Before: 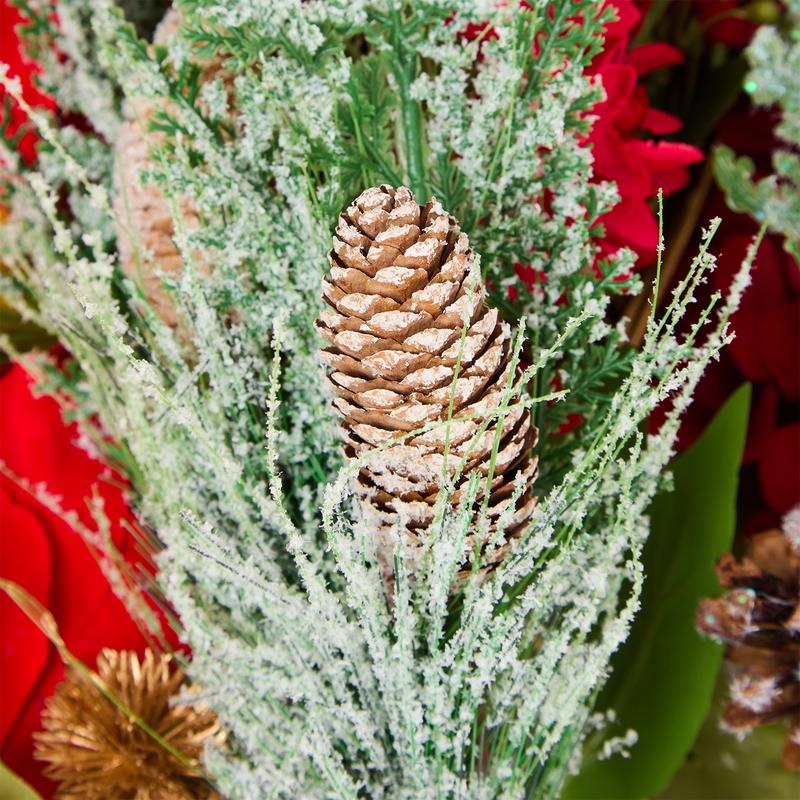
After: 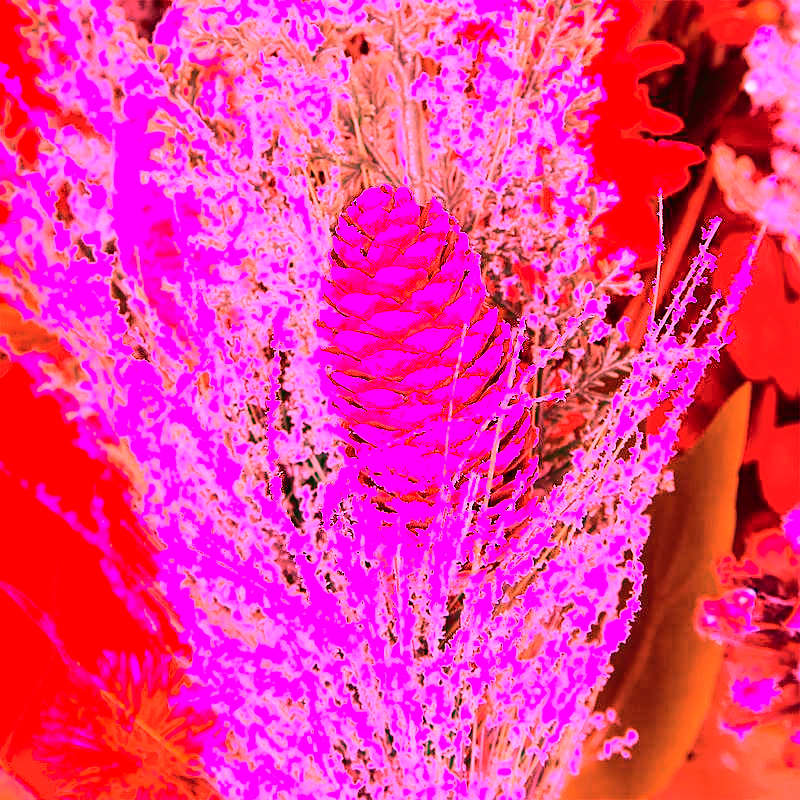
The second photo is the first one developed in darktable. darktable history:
sharpen: radius 1, threshold 1
tone curve: curves: ch0 [(0, 0.021) (0.059, 0.053) (0.212, 0.18) (0.337, 0.304) (0.495, 0.505) (0.725, 0.731) (0.89, 0.919) (1, 1)]; ch1 [(0, 0) (0.094, 0.081) (0.285, 0.299) (0.413, 0.43) (0.479, 0.475) (0.54, 0.55) (0.615, 0.65) (0.683, 0.688) (1, 1)]; ch2 [(0, 0) (0.257, 0.217) (0.434, 0.434) (0.498, 0.507) (0.599, 0.578) (1, 1)], color space Lab, independent channels, preserve colors none
exposure: exposure -0.04 EV, compensate highlight preservation false
white balance: red 4.26, blue 1.802
